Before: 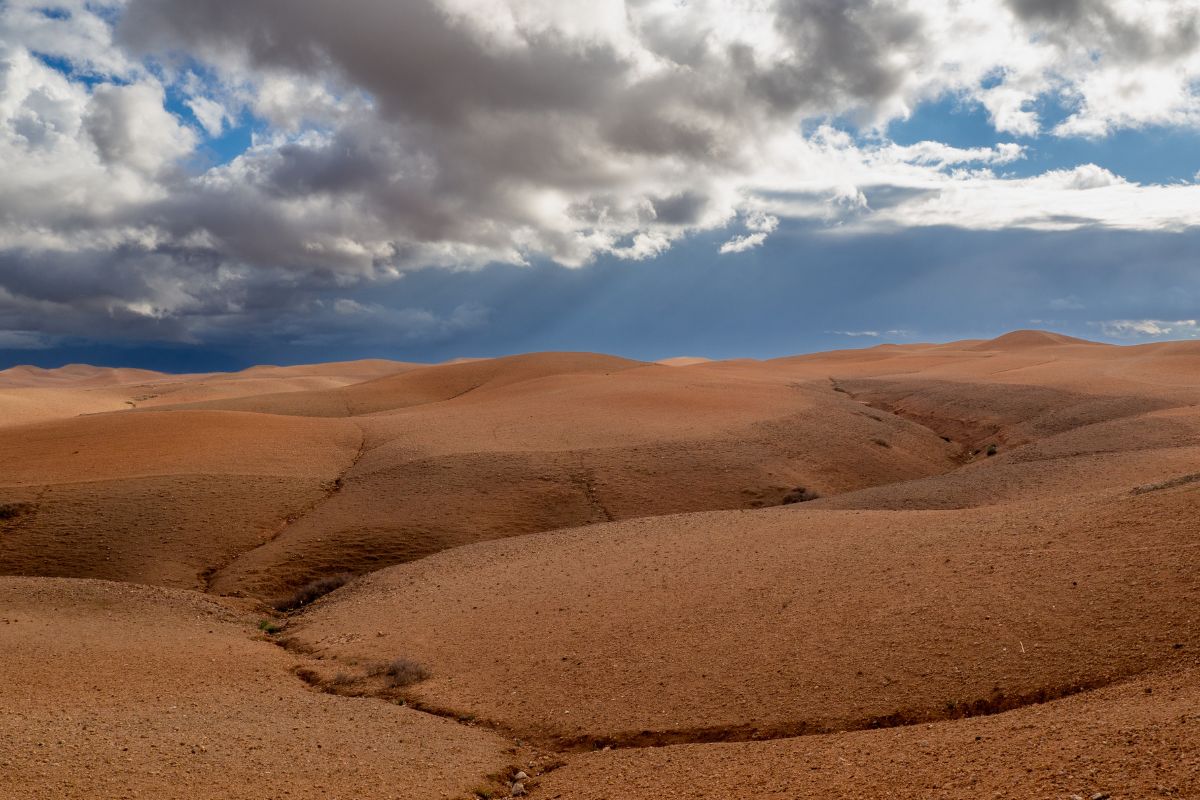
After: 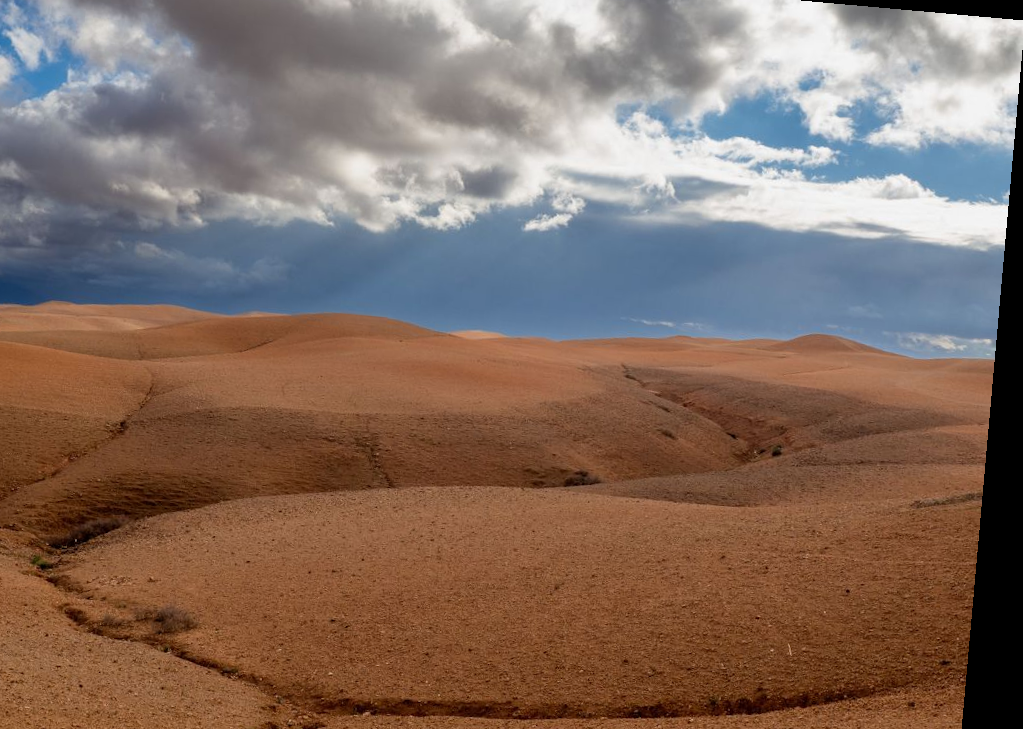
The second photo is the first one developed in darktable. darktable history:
rotate and perspective: rotation 5.12°, automatic cropping off
crop: left 19.159%, top 9.58%, bottom 9.58%
